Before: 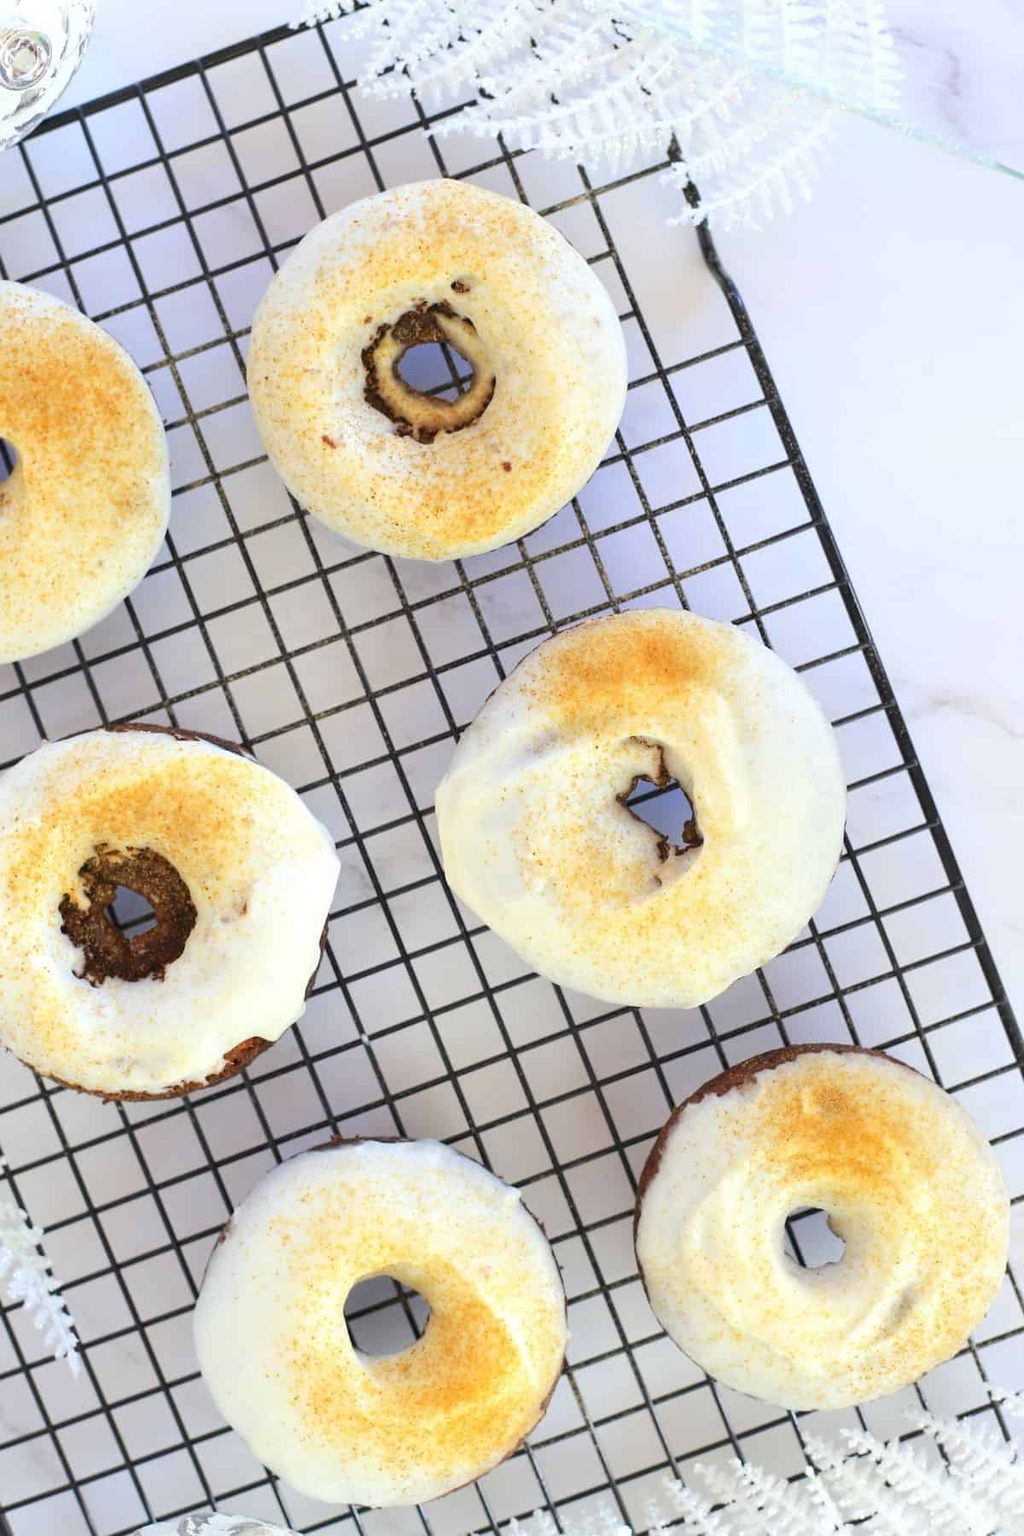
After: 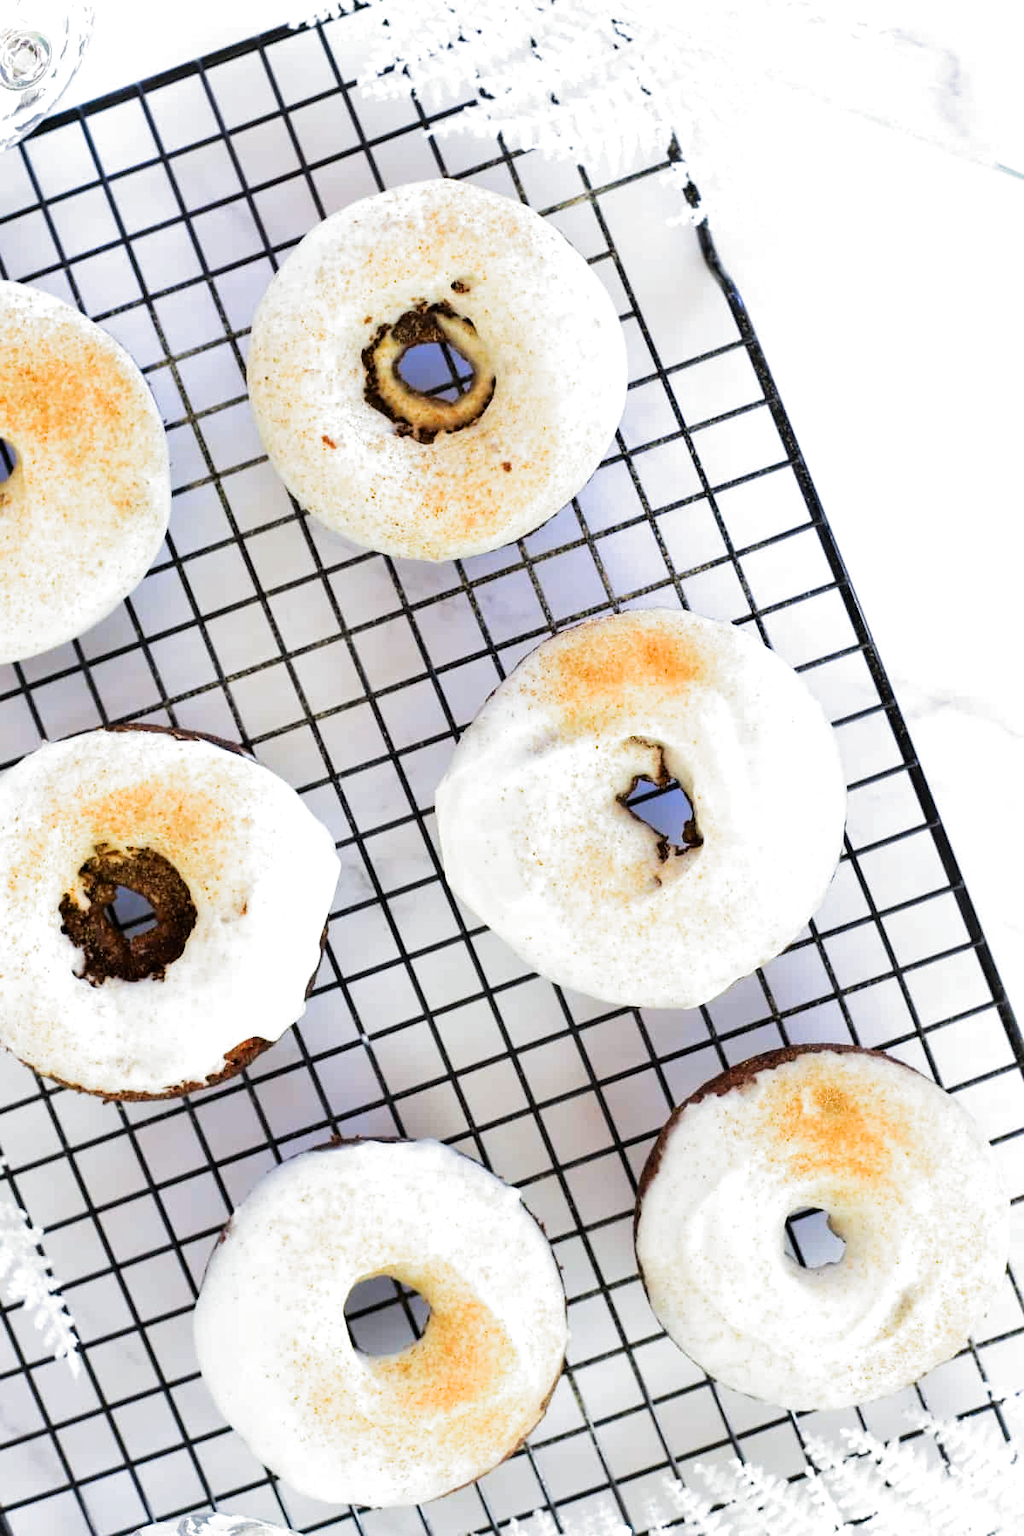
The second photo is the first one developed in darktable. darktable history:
filmic rgb: black relative exposure -8.2 EV, white relative exposure 2.2 EV, threshold 3 EV, hardness 7.11, latitude 75%, contrast 1.325, highlights saturation mix -2%, shadows ↔ highlights balance 30%, preserve chrominance RGB euclidean norm, color science v5 (2021), contrast in shadows safe, contrast in highlights safe, enable highlight reconstruction true
white balance: red 0.988, blue 1.017
color correction: saturation 1.32
